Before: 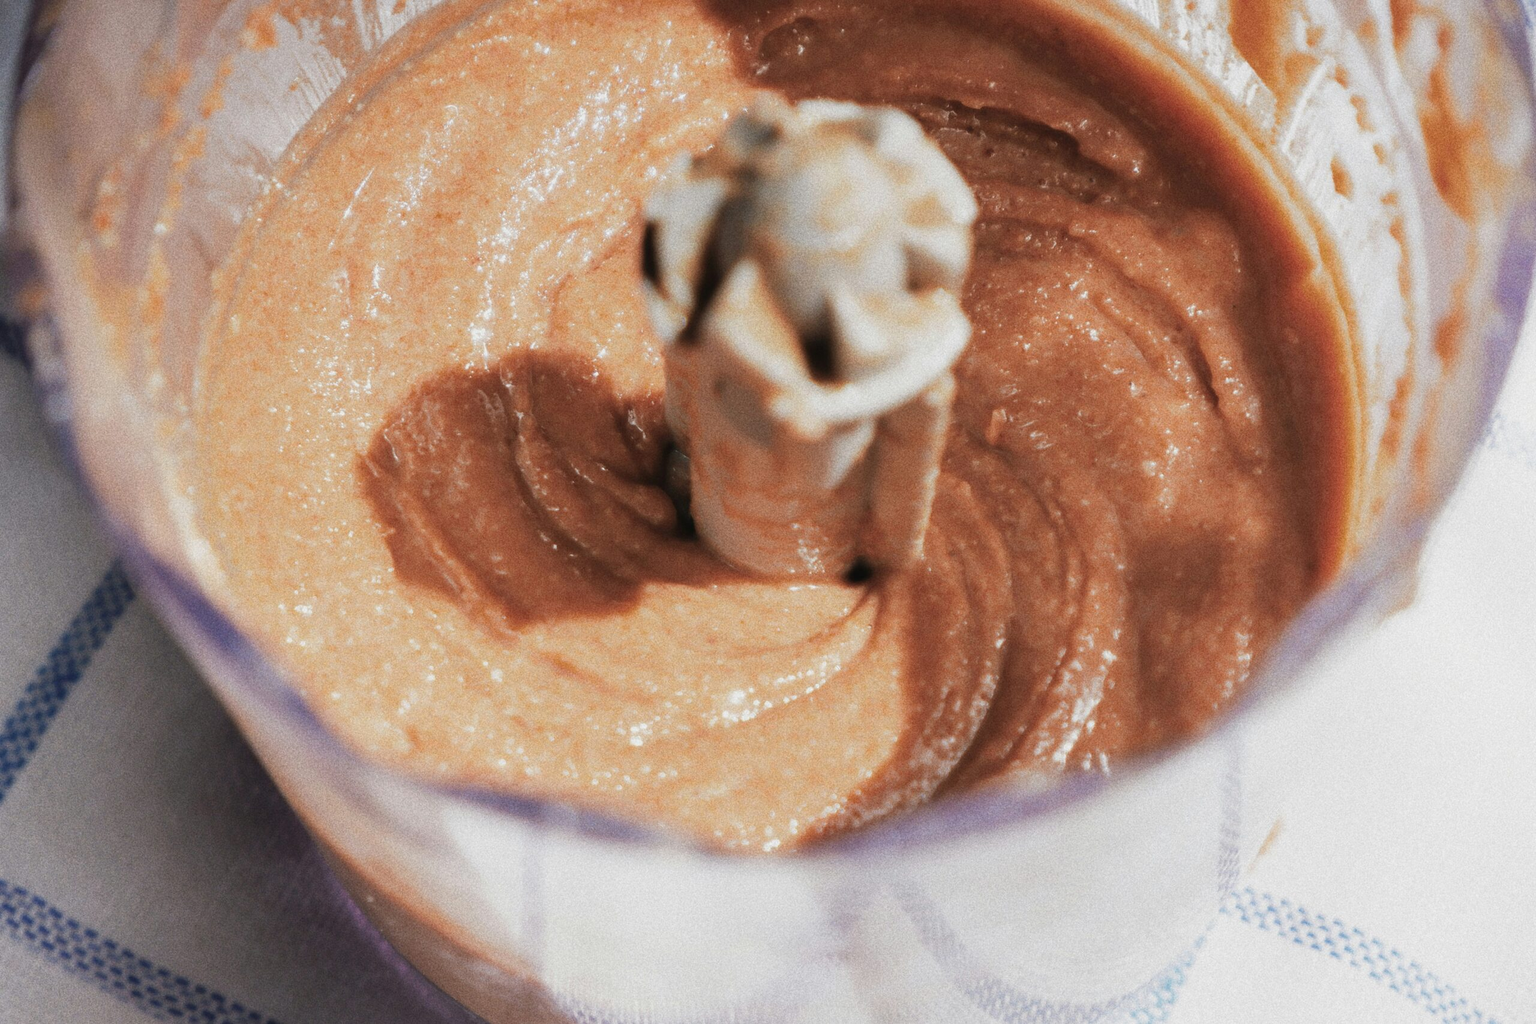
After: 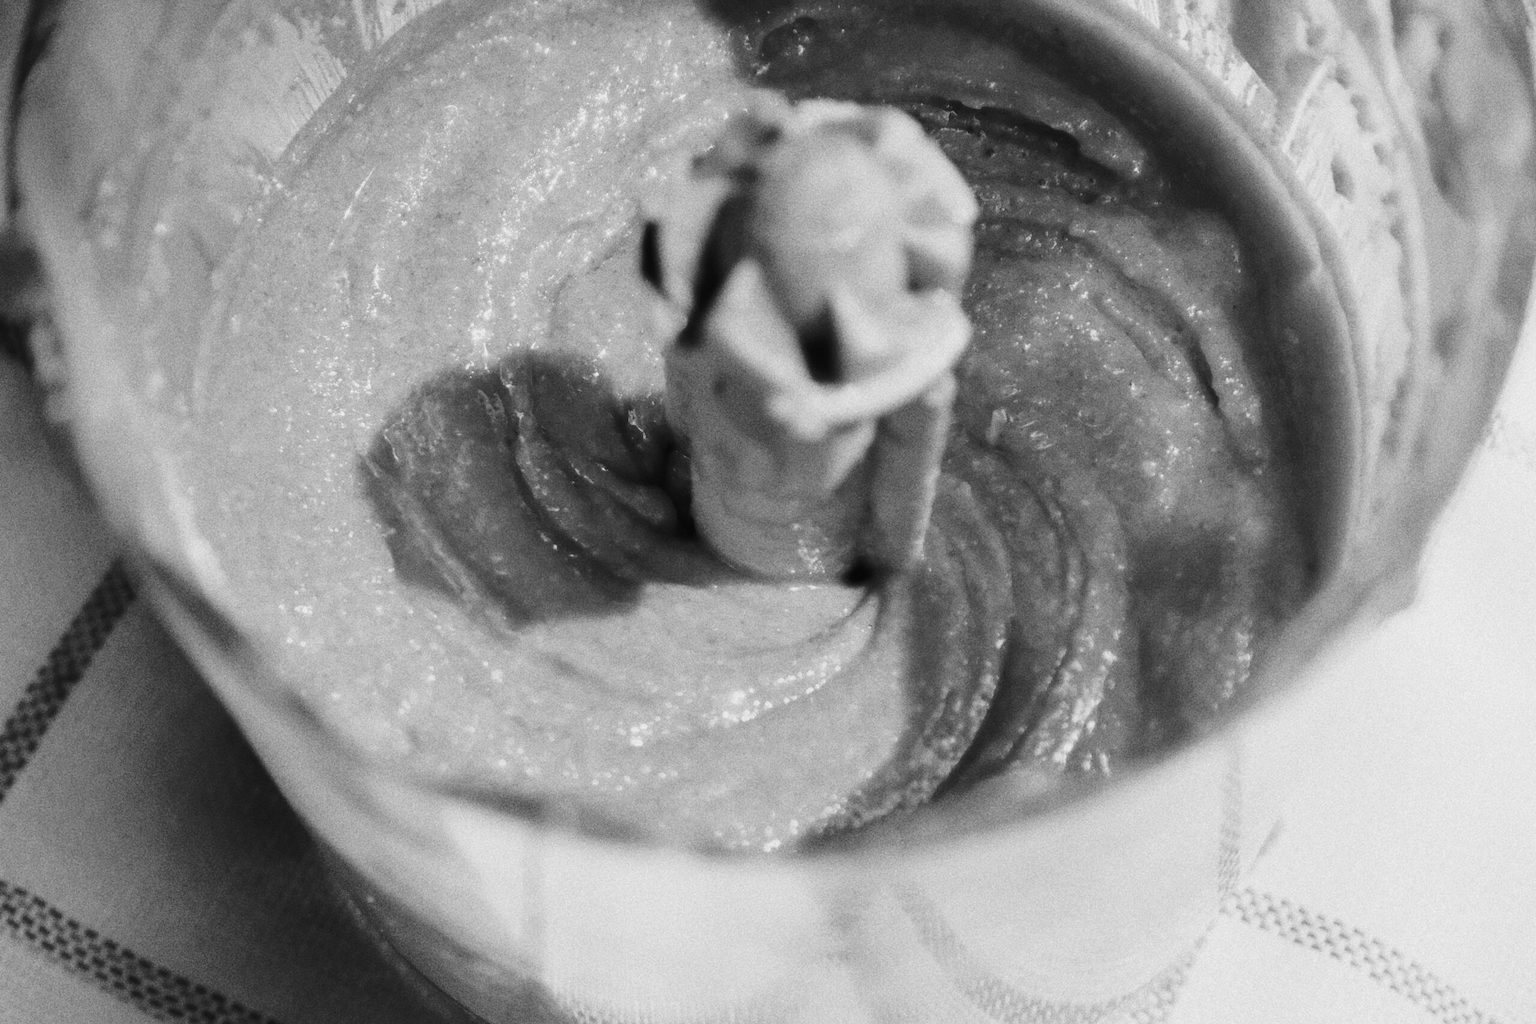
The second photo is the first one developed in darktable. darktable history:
monochrome: on, module defaults
base curve: curves: ch0 [(0, 0) (0.073, 0.04) (0.157, 0.139) (0.492, 0.492) (0.758, 0.758) (1, 1)], preserve colors none
